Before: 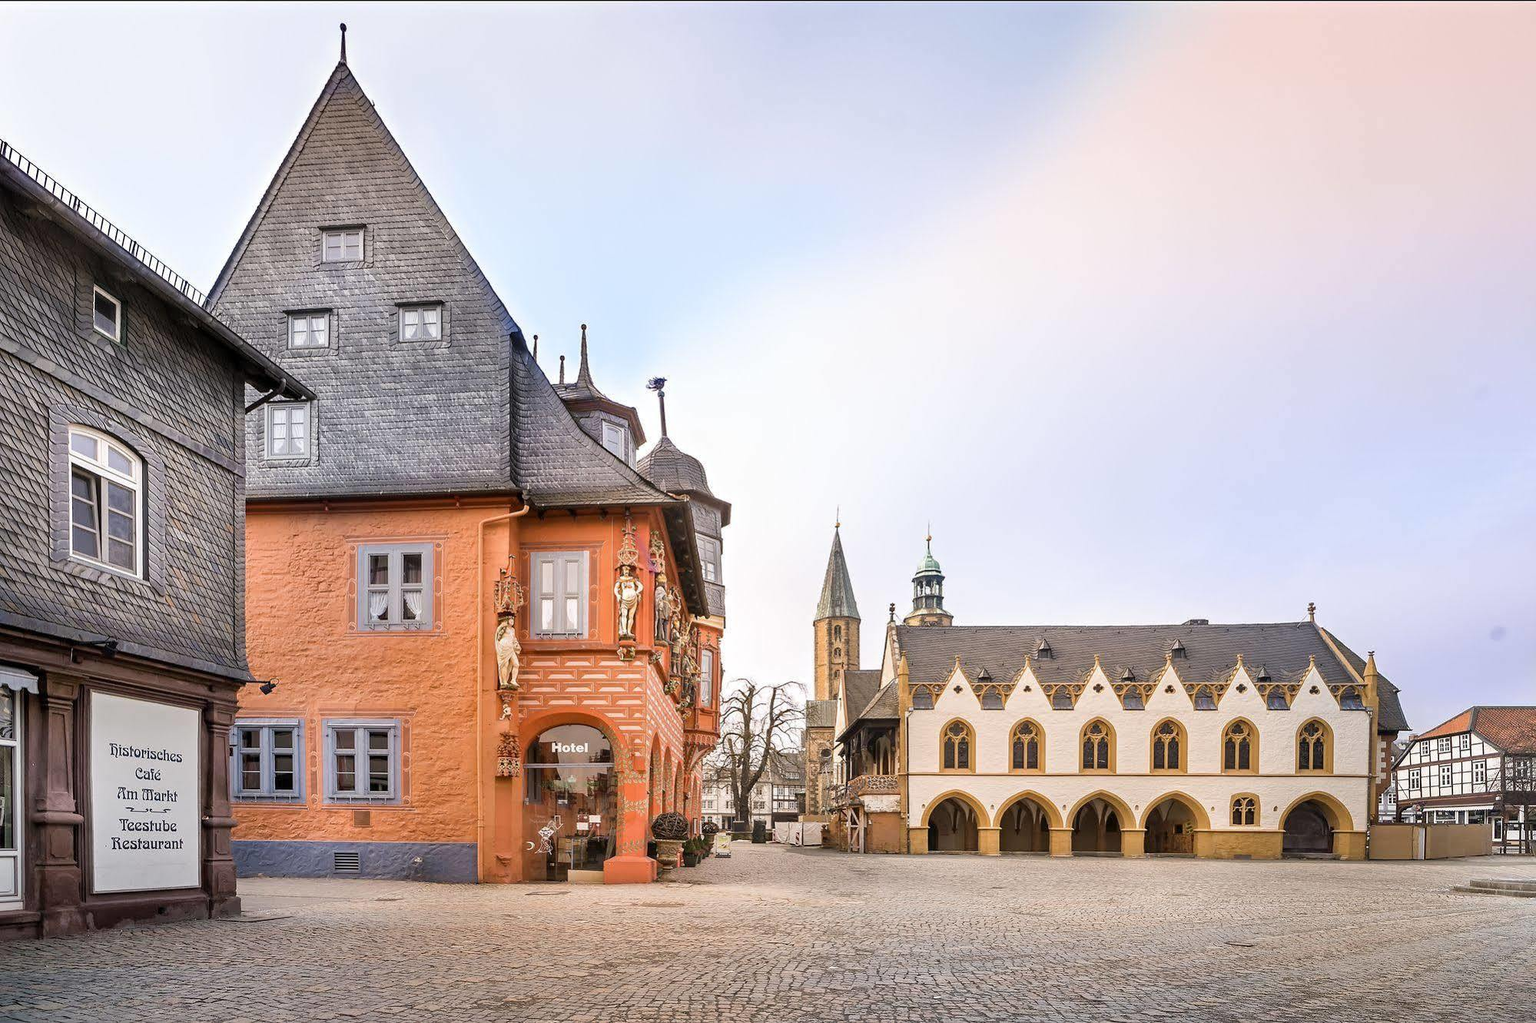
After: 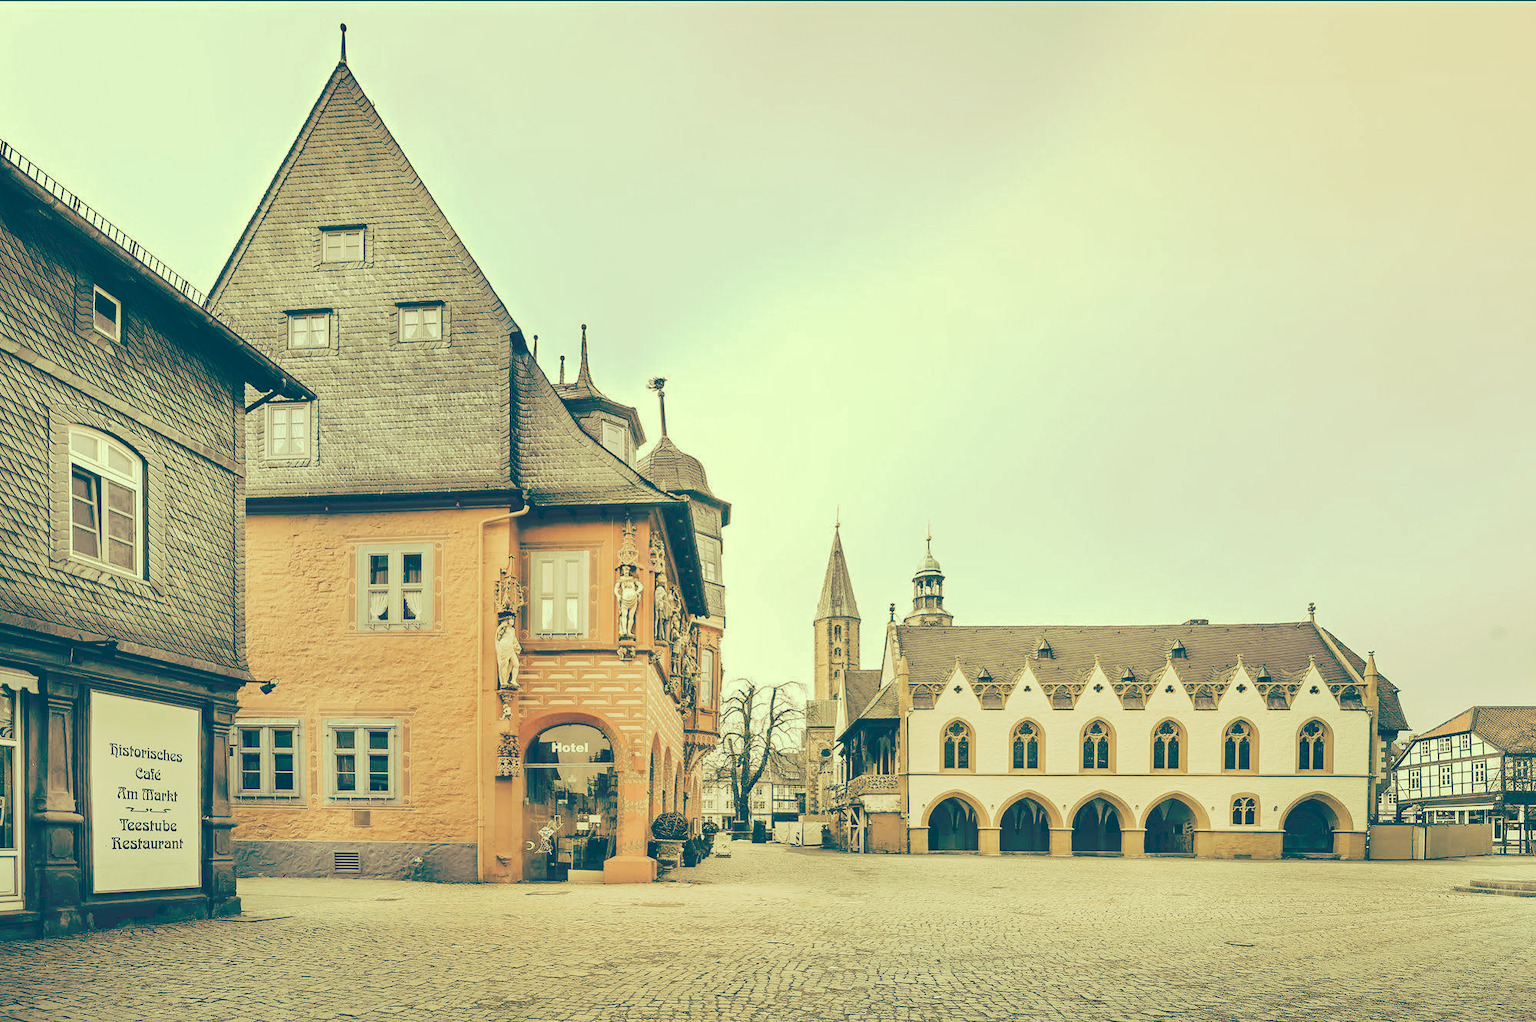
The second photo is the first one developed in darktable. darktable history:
tone curve: curves: ch0 [(0, 0) (0.003, 0.199) (0.011, 0.199) (0.025, 0.199) (0.044, 0.205) (0.069, 0.215) (0.1, 0.225) (0.136, 0.235) (0.177, 0.25) (0.224, 0.275) (0.277, 0.335) (0.335, 0.413) (0.399, 0.508) (0.468, 0.592) (0.543, 0.671) (0.623, 0.734) (0.709, 0.799) (0.801, 0.851) (0.898, 0.895) (1, 1)], preserve colors none
color look up table: target L [88.97, 92.72, 81.05, 70.03, 68.99, 58.12, 43.91, 47.13, 20.27, 201.17, 81.95, 75.04, 70.18, 62.7, 59.61, 62.45, 52.71, 53.78, 45.87, 45.71, 28.07, 14.83, 5.426, 96.97, 91.24, 73.23, 75.97, 71.37, 89.01, 69.92, 68.41, 65.24, 72.76, 51.28, 54.74, 43.5, 40.84, 38.04, 33.09, 17.64, 28.28, 12.37, 4.246, 83.79, 70.4, 66.26, 43.83, 49.25, 18.68], target a [-23.49, -15.82, -50.87, -55.38, -26.46, -52.76, -35.03, -29.56, -44.44, 0, -3.744, -7.246, 15.52, 24.72, 7.139, 33.6, 1.043, 15.54, 24.26, 36.94, -9.183, -23.84, -11.96, -10.3, -6.06, -12.44, 11.27, -17.8, -3.775, 20.43, -0.268, -5.756, 6.046, 5.52, 12.69, -4.125, 5.251, 28.12, -5.689, -49.18, 8.271, -33.64, -7.767, -56.38, -34.06, -39.12, -23.23, -7.735, -43.11], target b [60.11, 49.36, 57.66, 38.06, 42.51, 38.68, 21.94, 19.7, -9.465, -0.001, 44.79, 61.64, 48.3, 49.27, 37.57, 33.43, 21.87, 25.99, 27.62, 25.21, 3.219, -18.14, -33.35, 35.59, 35.99, 37.75, 37.67, 12.07, 36.74, 30, 29.2, 0.336, 13.13, 5.665, 14.27, -5.346, 5.766, 5.371, 2.555, -15.73, -18.27, -26.57, -35.9, 27.94, 35.75, 12.74, 9.221, 8.774, -14.48], num patches 49
